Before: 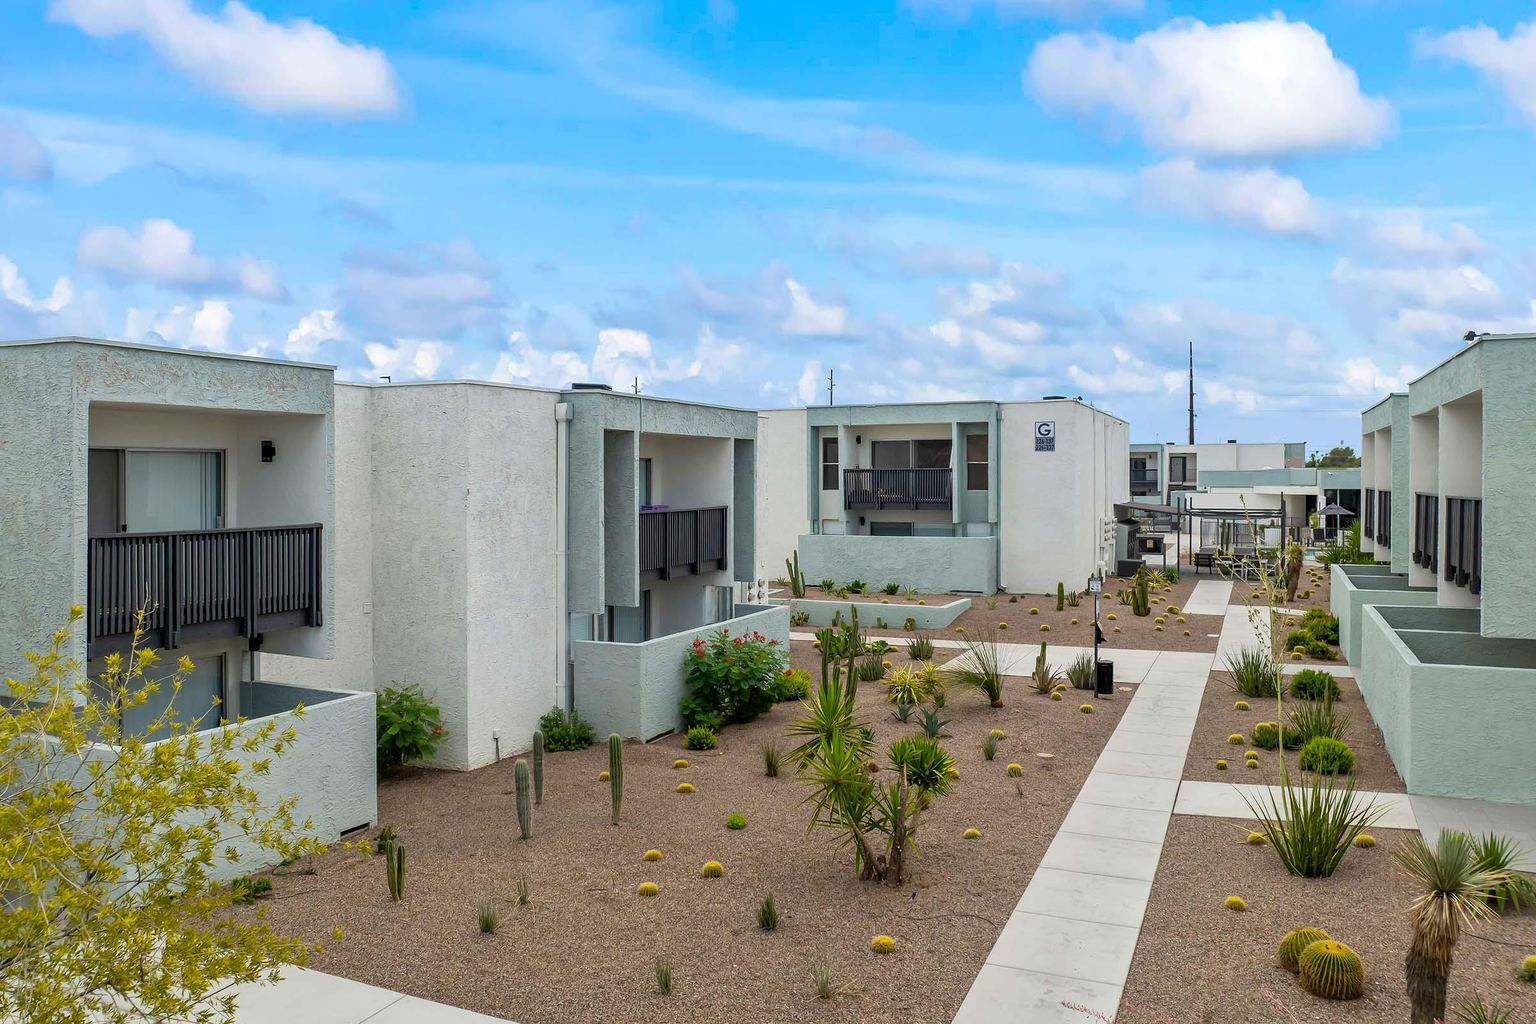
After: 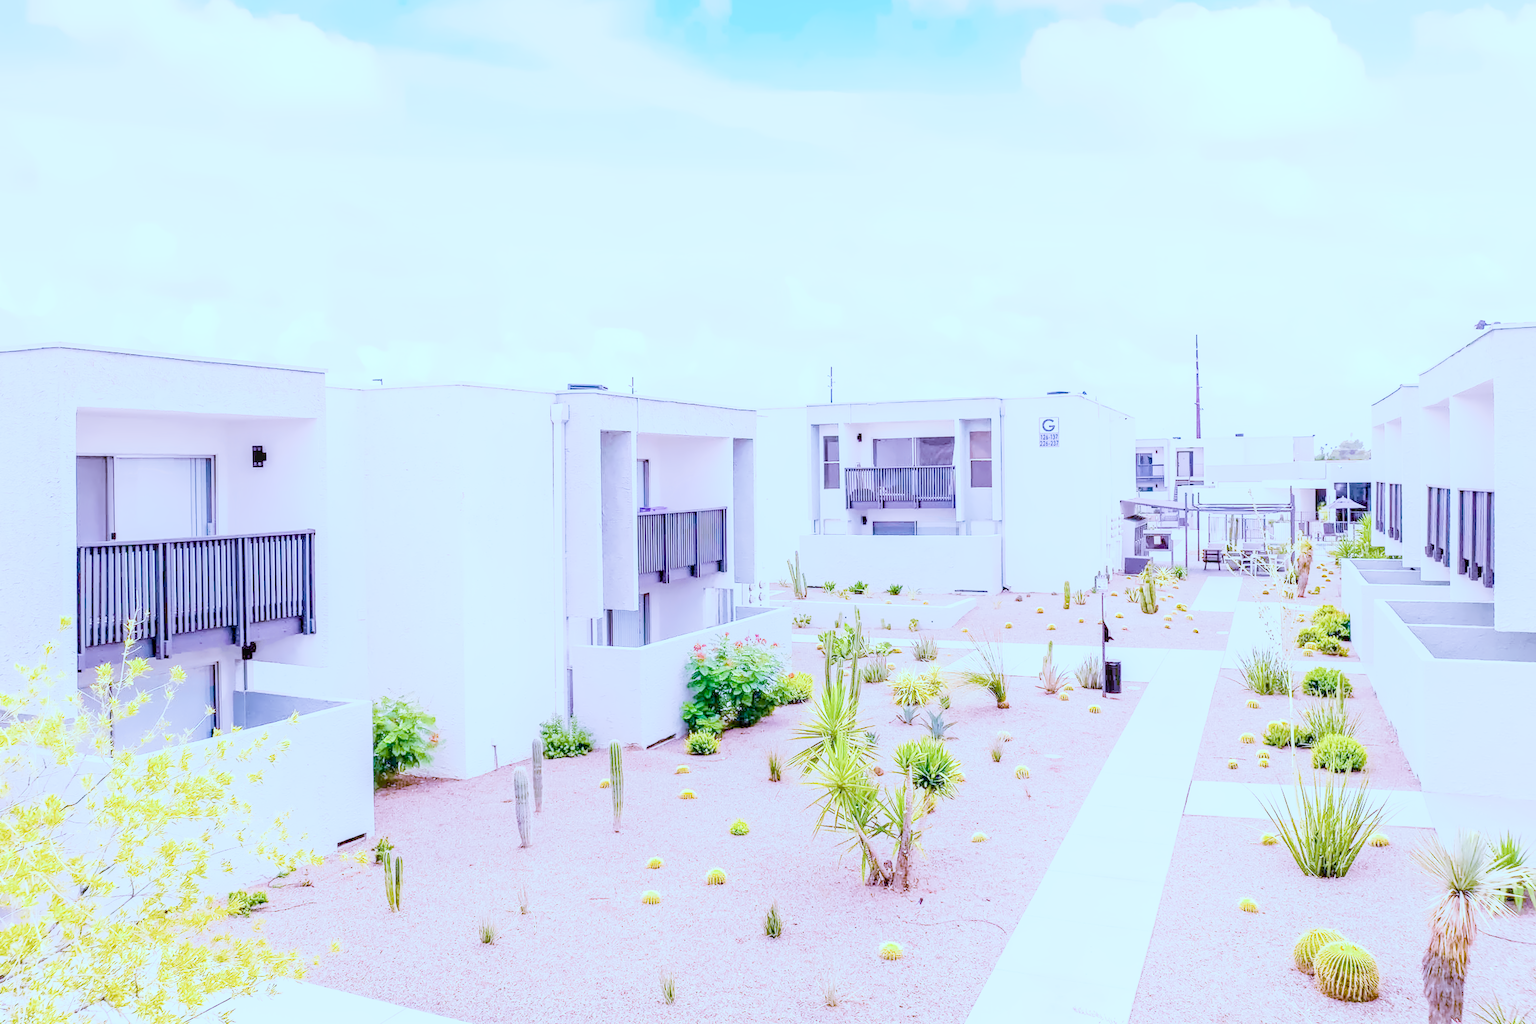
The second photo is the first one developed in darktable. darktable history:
local contrast: on, module defaults
color calibration: illuminant as shot in camera, x 0.358, y 0.373, temperature 4628.91 K
color balance: mode lift, gamma, gain (sRGB), lift [0.997, 0.979, 1.021, 1.011], gamma [1, 1.084, 0.916, 0.998], gain [1, 0.87, 1.13, 1.101], contrast 4.55%, contrast fulcrum 38.24%, output saturation 104.09%
denoise (profiled): preserve shadows 1.52, scattering 0.002, a [-1, 0, 0], compensate highlight preservation false
exposure: black level correction 0, exposure 0.7 EV, compensate exposure bias true, compensate highlight preservation false
haze removal: compatibility mode true, adaptive false
highlight reconstruction: method reconstruct in LCh
hot pixels: on, module defaults
lens correction: scale 1, crop 1, focal 16, aperture 5.6, distance 1000, camera "Canon EOS RP", lens "Canon RF 16mm F2.8 STM"
shadows and highlights: shadows 0, highlights 40
white balance: red 2.229, blue 1.46
tone equalizer: -8 EV 0.25 EV, -7 EV 0.417 EV, -6 EV 0.417 EV, -5 EV 0.25 EV, -3 EV -0.25 EV, -2 EV -0.417 EV, -1 EV -0.417 EV, +0 EV -0.25 EV, edges refinement/feathering 500, mask exposure compensation -1.57 EV, preserve details guided filter
velvia: on, module defaults
filmic rgb "scene-referred default": black relative exposure -7.15 EV, white relative exposure 5.36 EV, hardness 3.02
rotate and perspective: rotation -0.66°, automatic cropping original format, crop left 0.012, crop right 0.988, crop top 0.017, crop bottom 0.983
color balance rgb: shadows lift › luminance -7.7%, shadows lift › chroma 2.13%, shadows lift › hue 200.79°, power › luminance -7.77%, power › chroma 2.27%, power › hue 220.69°, highlights gain › luminance 15.15%, highlights gain › chroma 4%, highlights gain › hue 209.35°, global offset › luminance -0.21%, global offset › chroma 0.27%, perceptual saturation grading › global saturation 24.42%, perceptual saturation grading › highlights -24.42%, perceptual saturation grading › mid-tones 24.42%, perceptual saturation grading › shadows 40%, perceptual brilliance grading › global brilliance -5%, perceptual brilliance grading › highlights 24.42%, perceptual brilliance grading › mid-tones 7%, perceptual brilliance grading › shadows -5%
